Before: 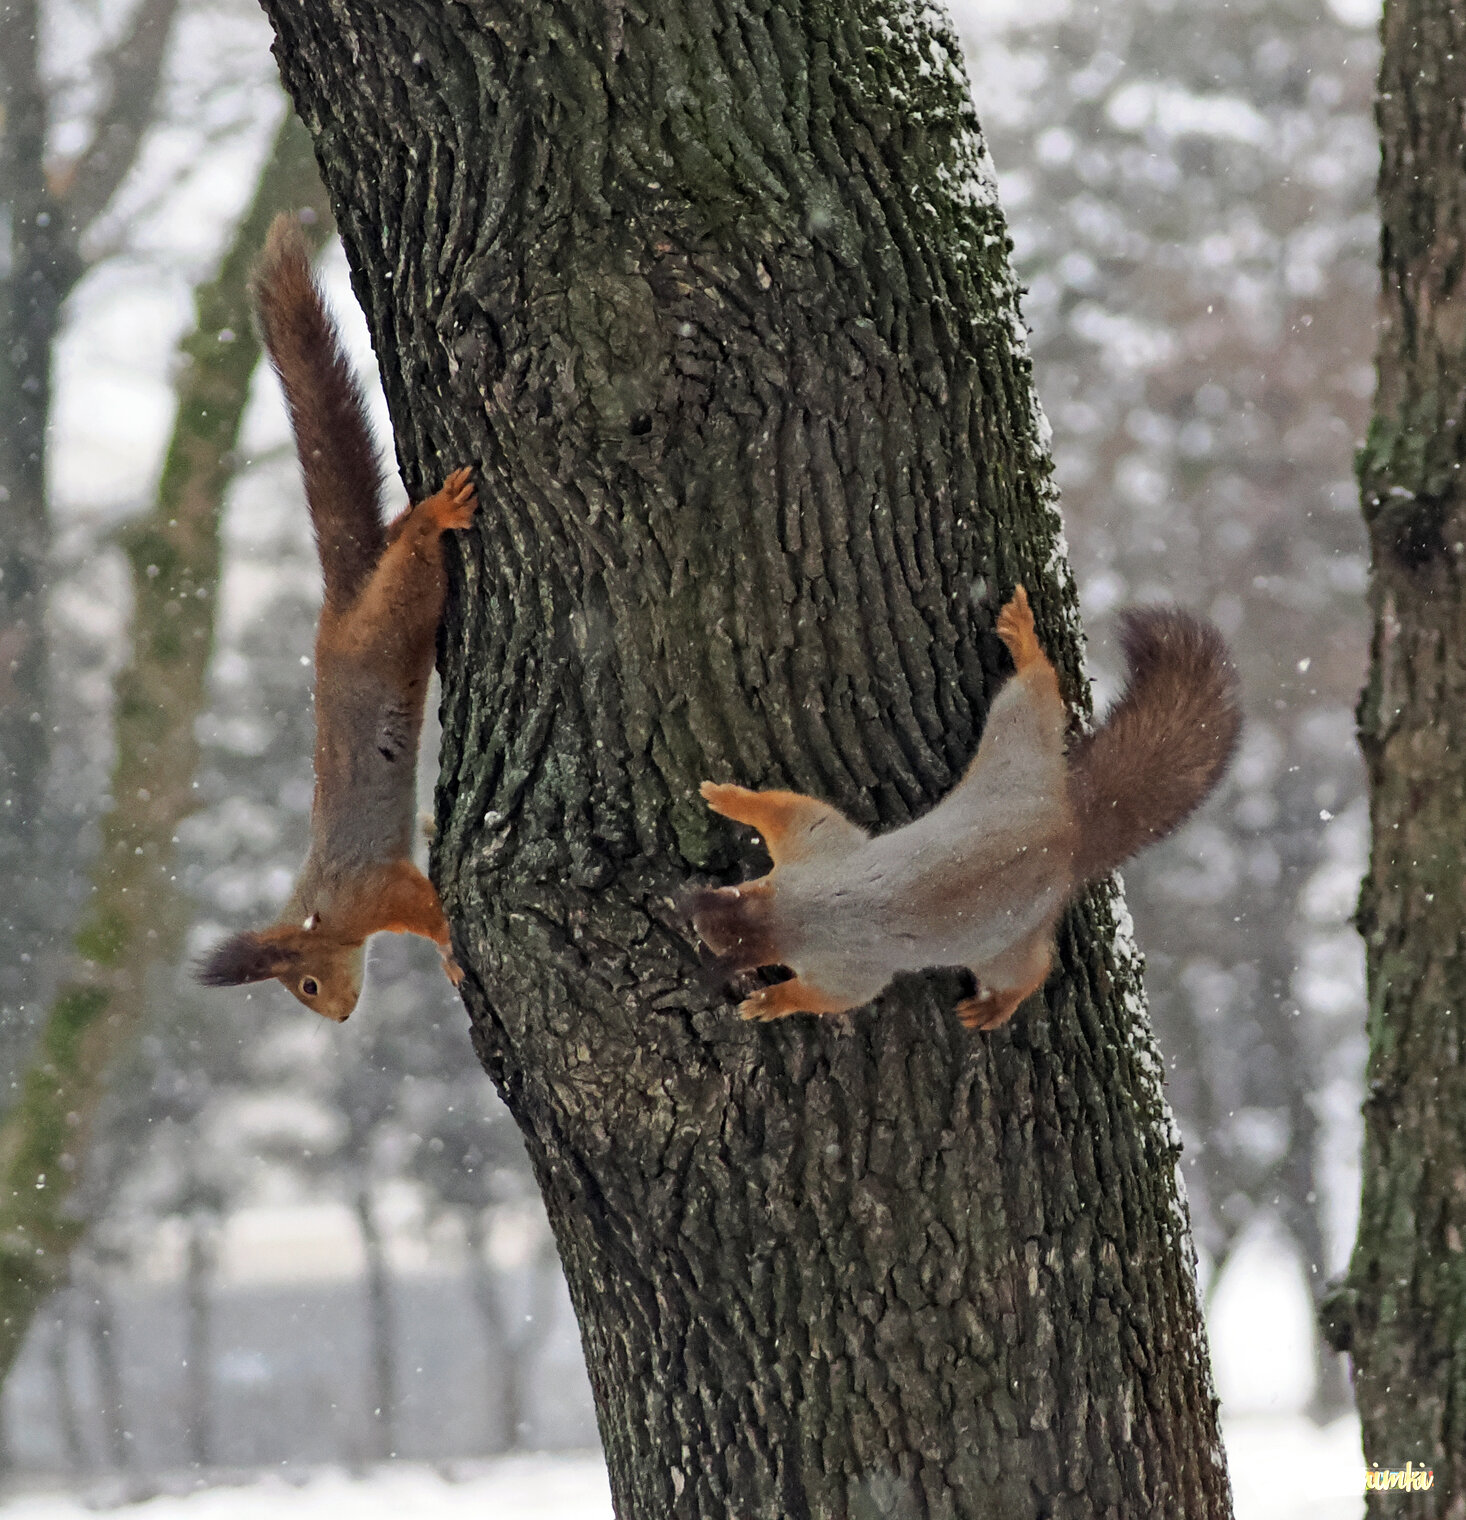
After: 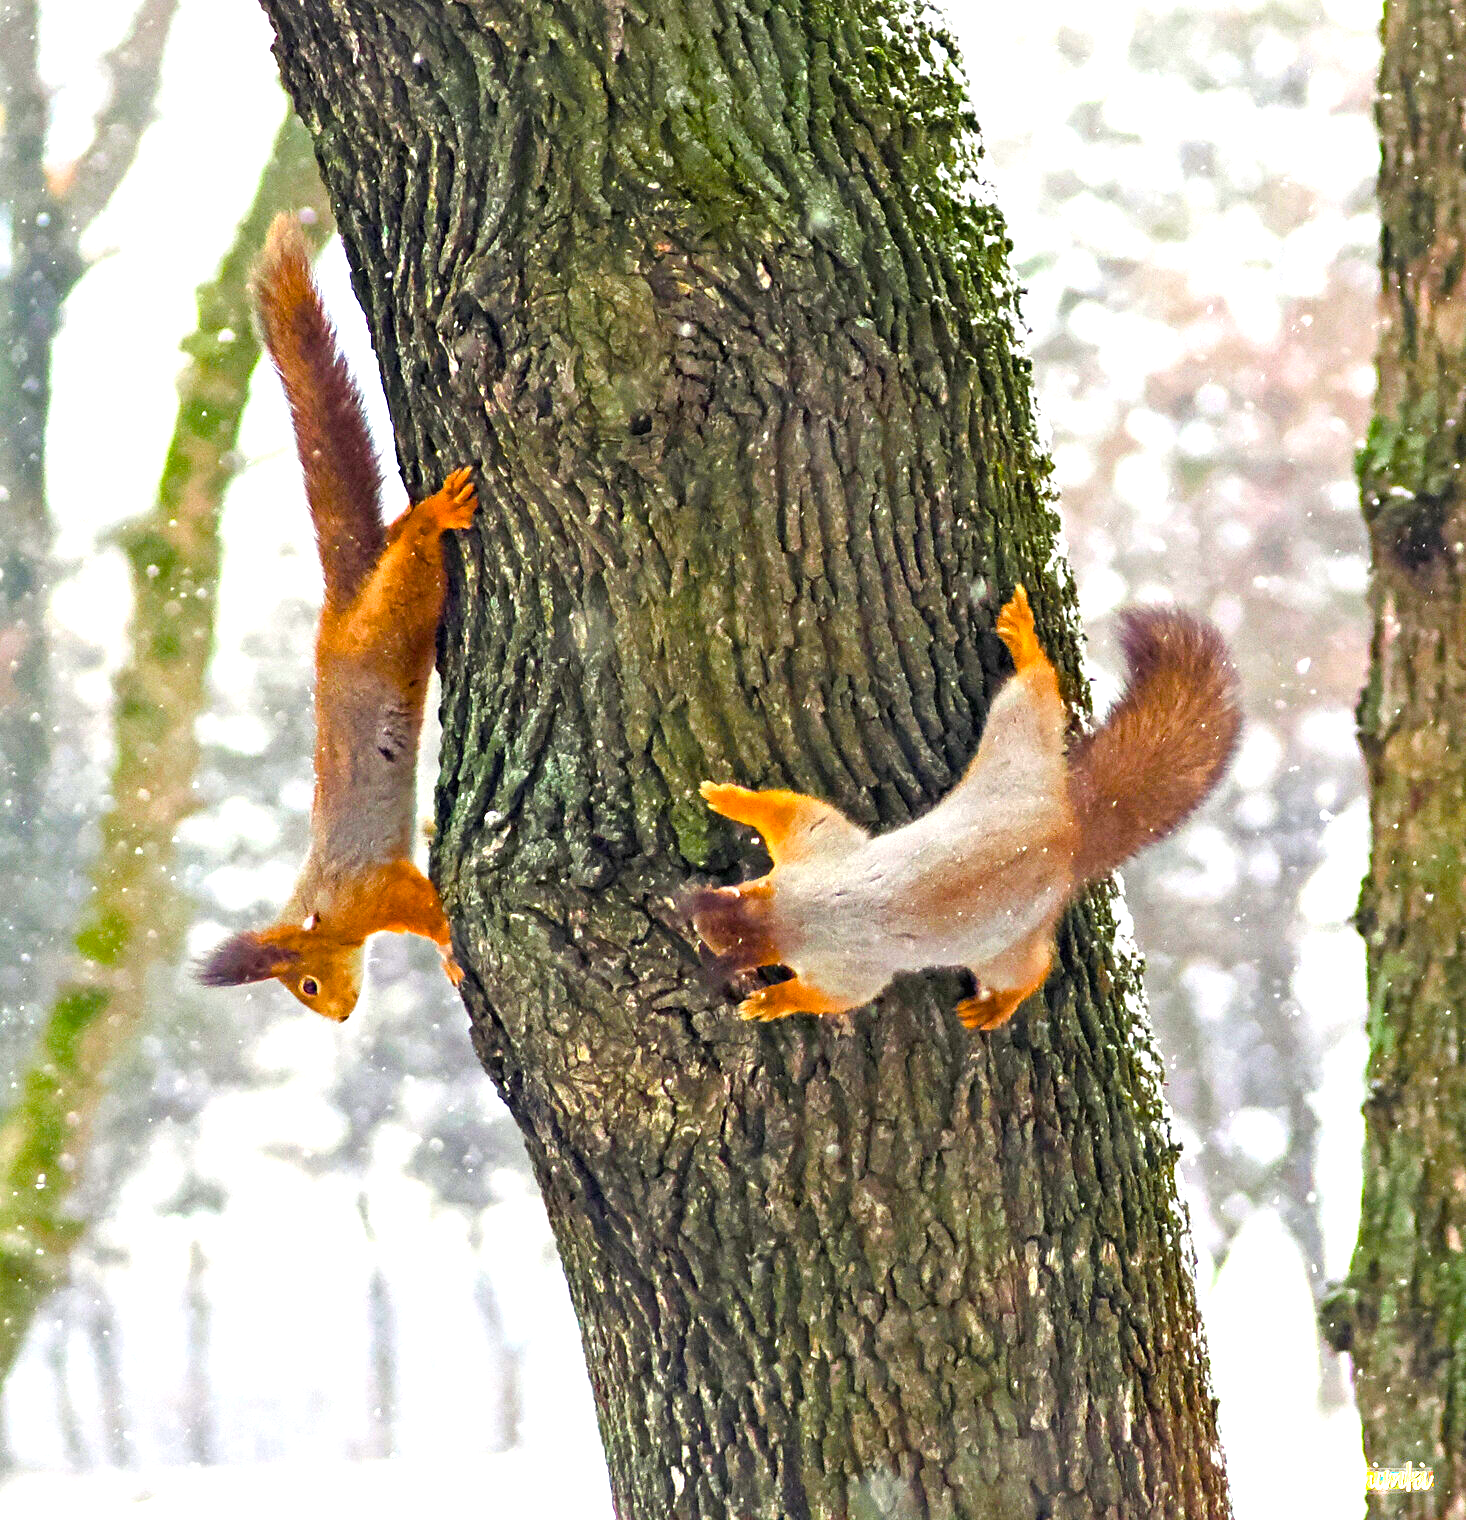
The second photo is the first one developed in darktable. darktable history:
color balance rgb: linear chroma grading › shadows 10%, linear chroma grading › highlights 10%, linear chroma grading › global chroma 15%, linear chroma grading › mid-tones 15%, perceptual saturation grading › global saturation 40%, perceptual saturation grading › highlights -25%, perceptual saturation grading › mid-tones 35%, perceptual saturation grading › shadows 35%, perceptual brilliance grading › global brilliance 11.29%, global vibrance 11.29%
exposure: black level correction 0, exposure 1.2 EV, compensate highlight preservation false
